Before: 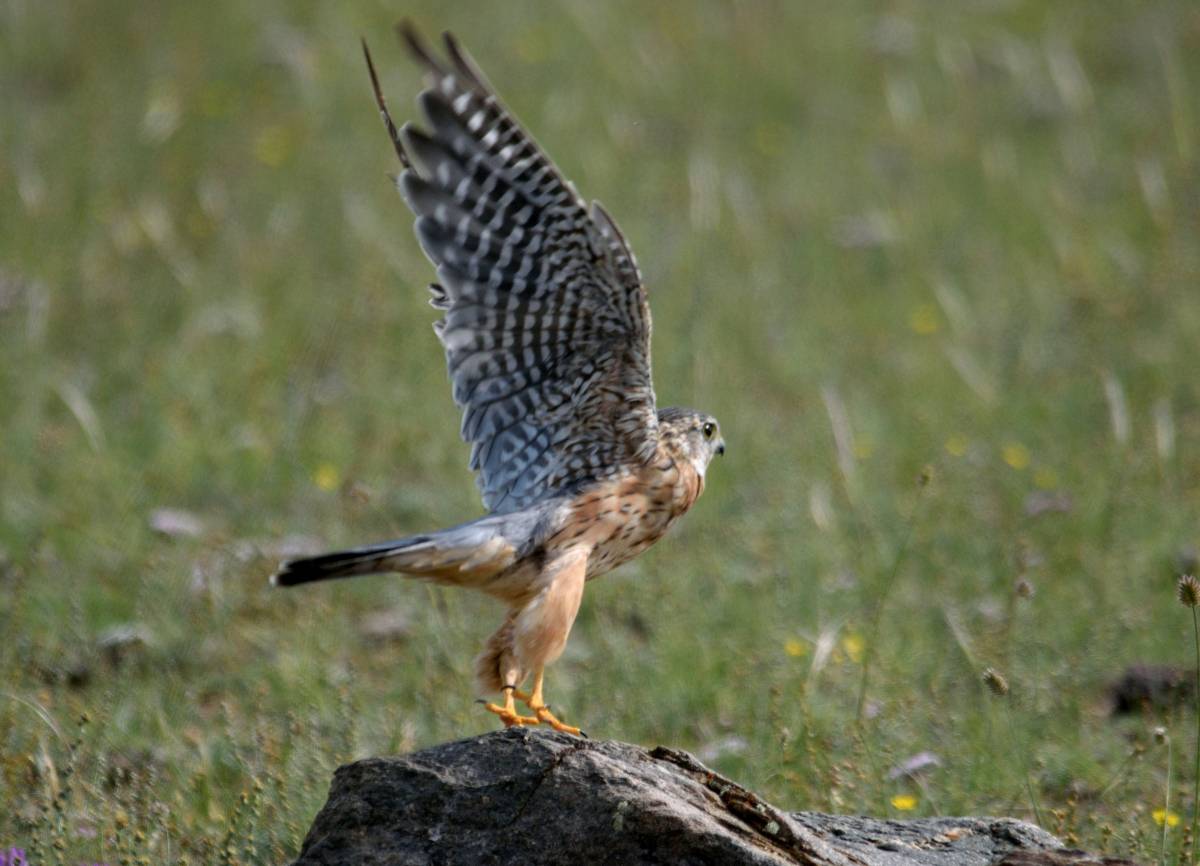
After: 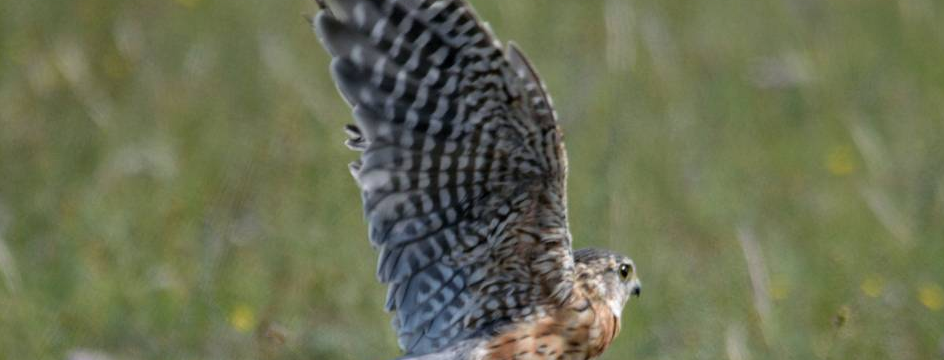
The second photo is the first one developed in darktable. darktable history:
crop: left 7.001%, top 18.446%, right 14.293%, bottom 39.96%
